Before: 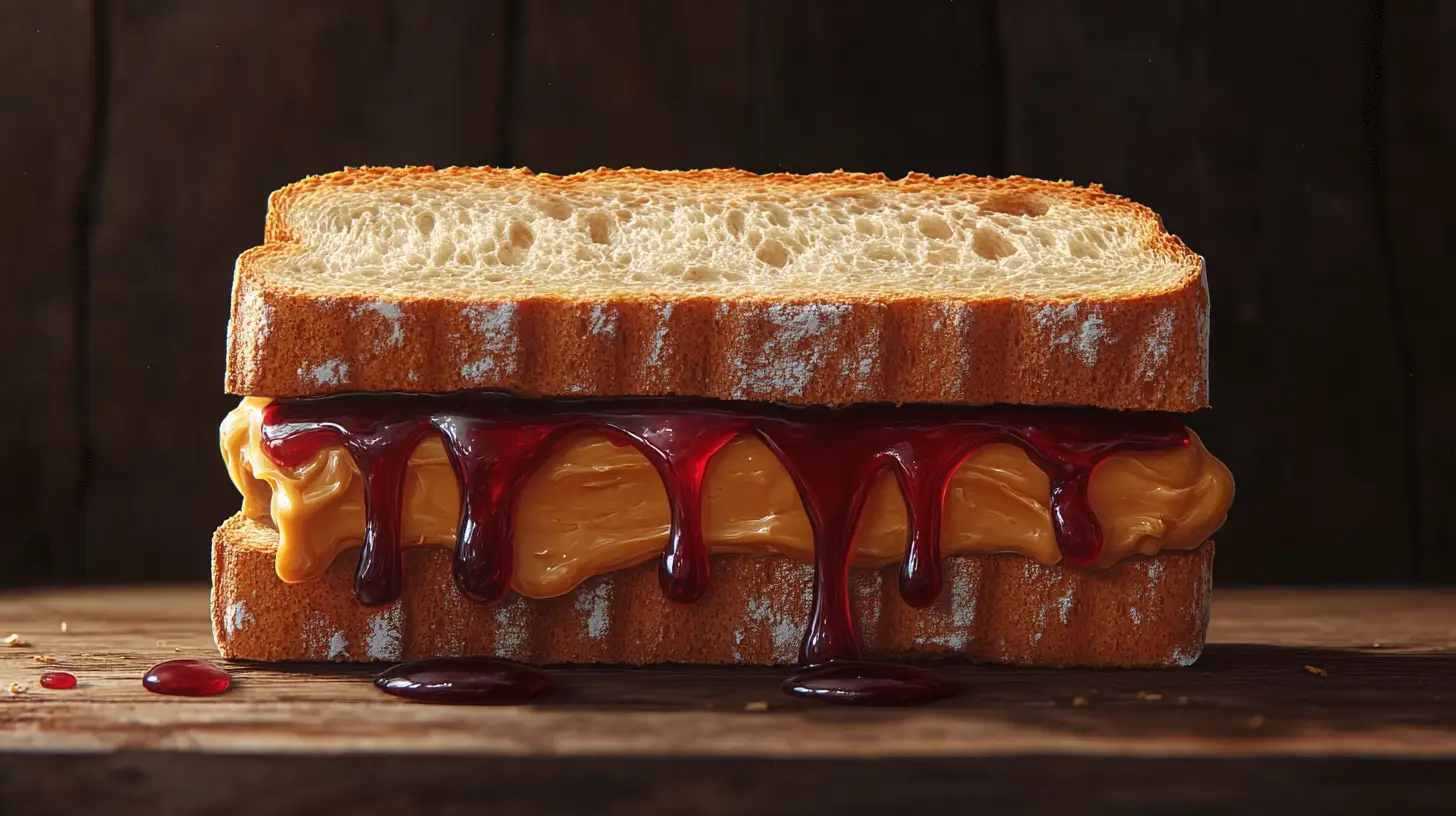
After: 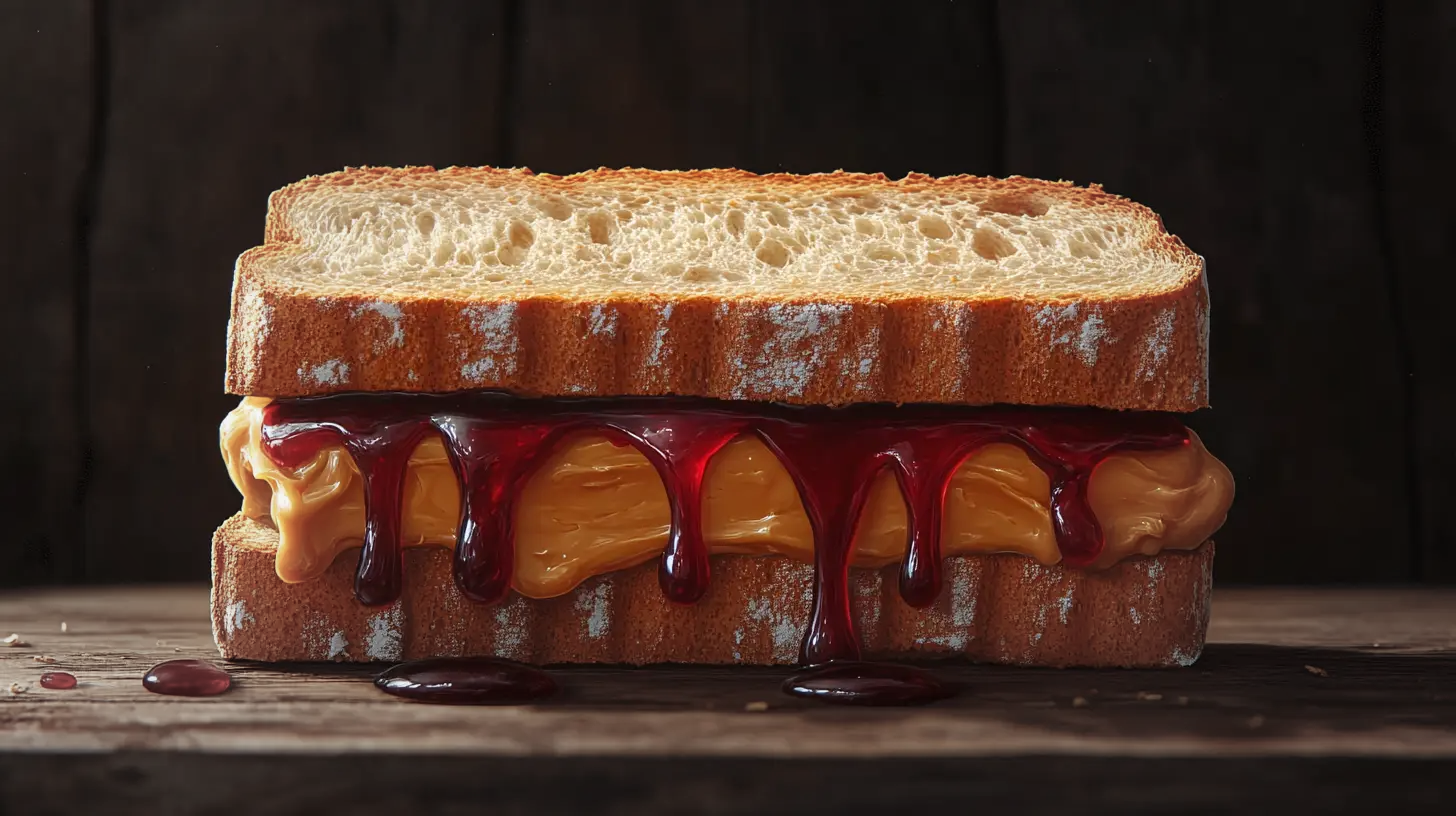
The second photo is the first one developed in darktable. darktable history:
vignetting: fall-off start 49.34%, brightness -0.165, automatic ratio true, width/height ratio 1.282, unbound false
